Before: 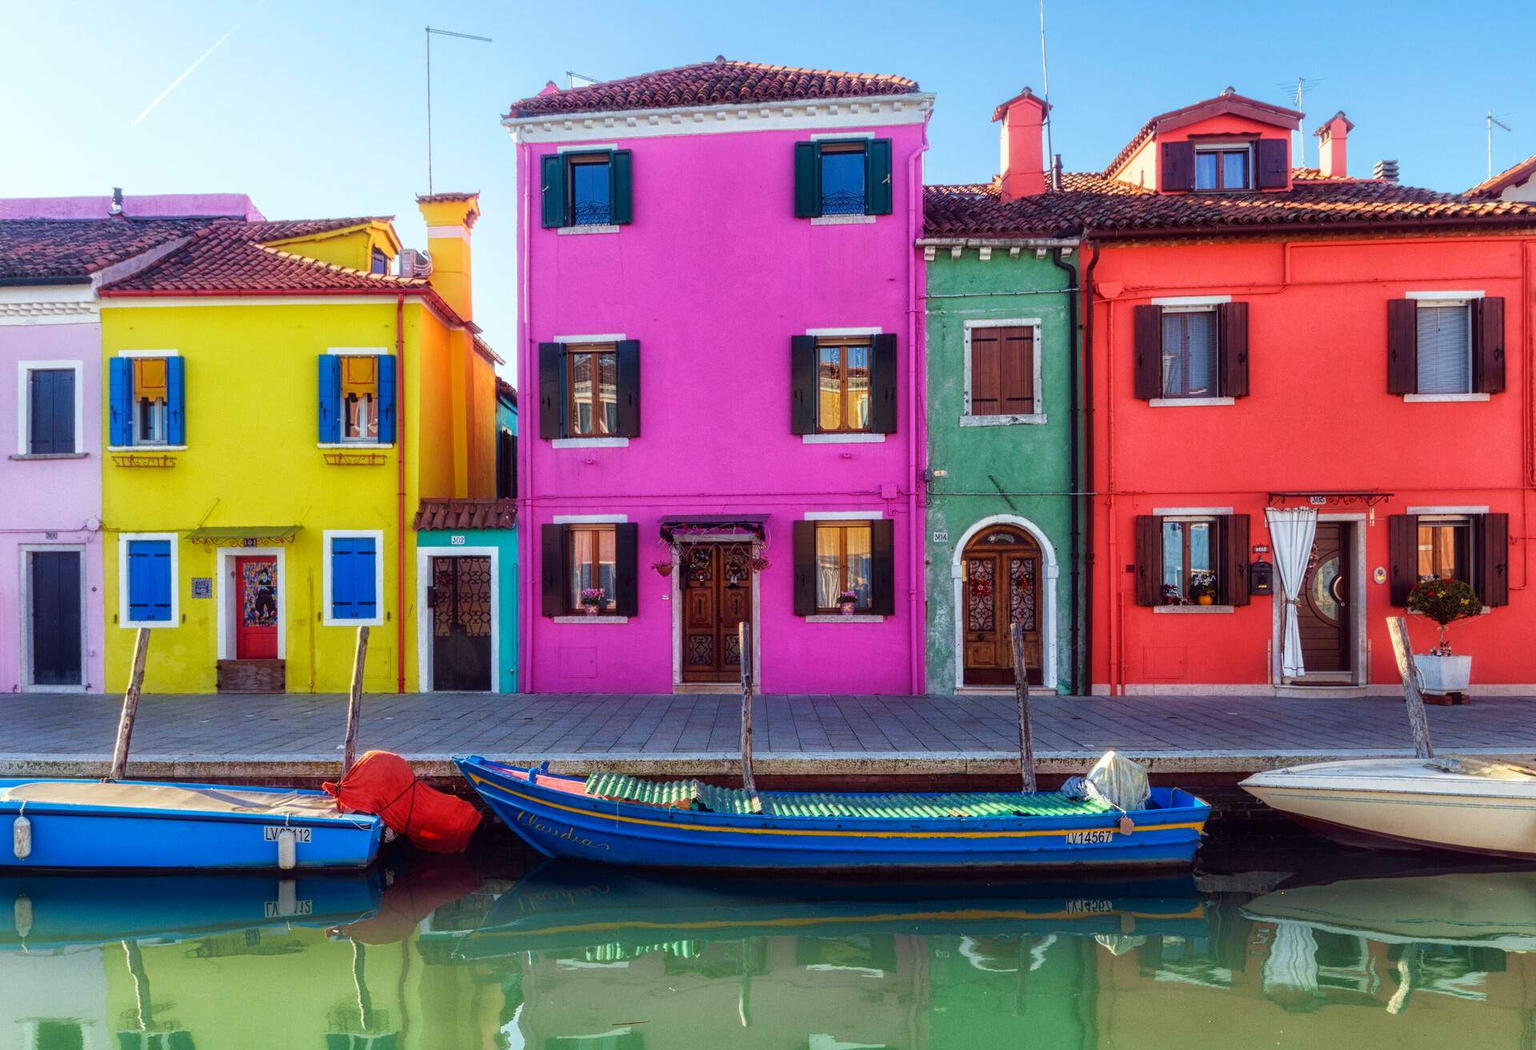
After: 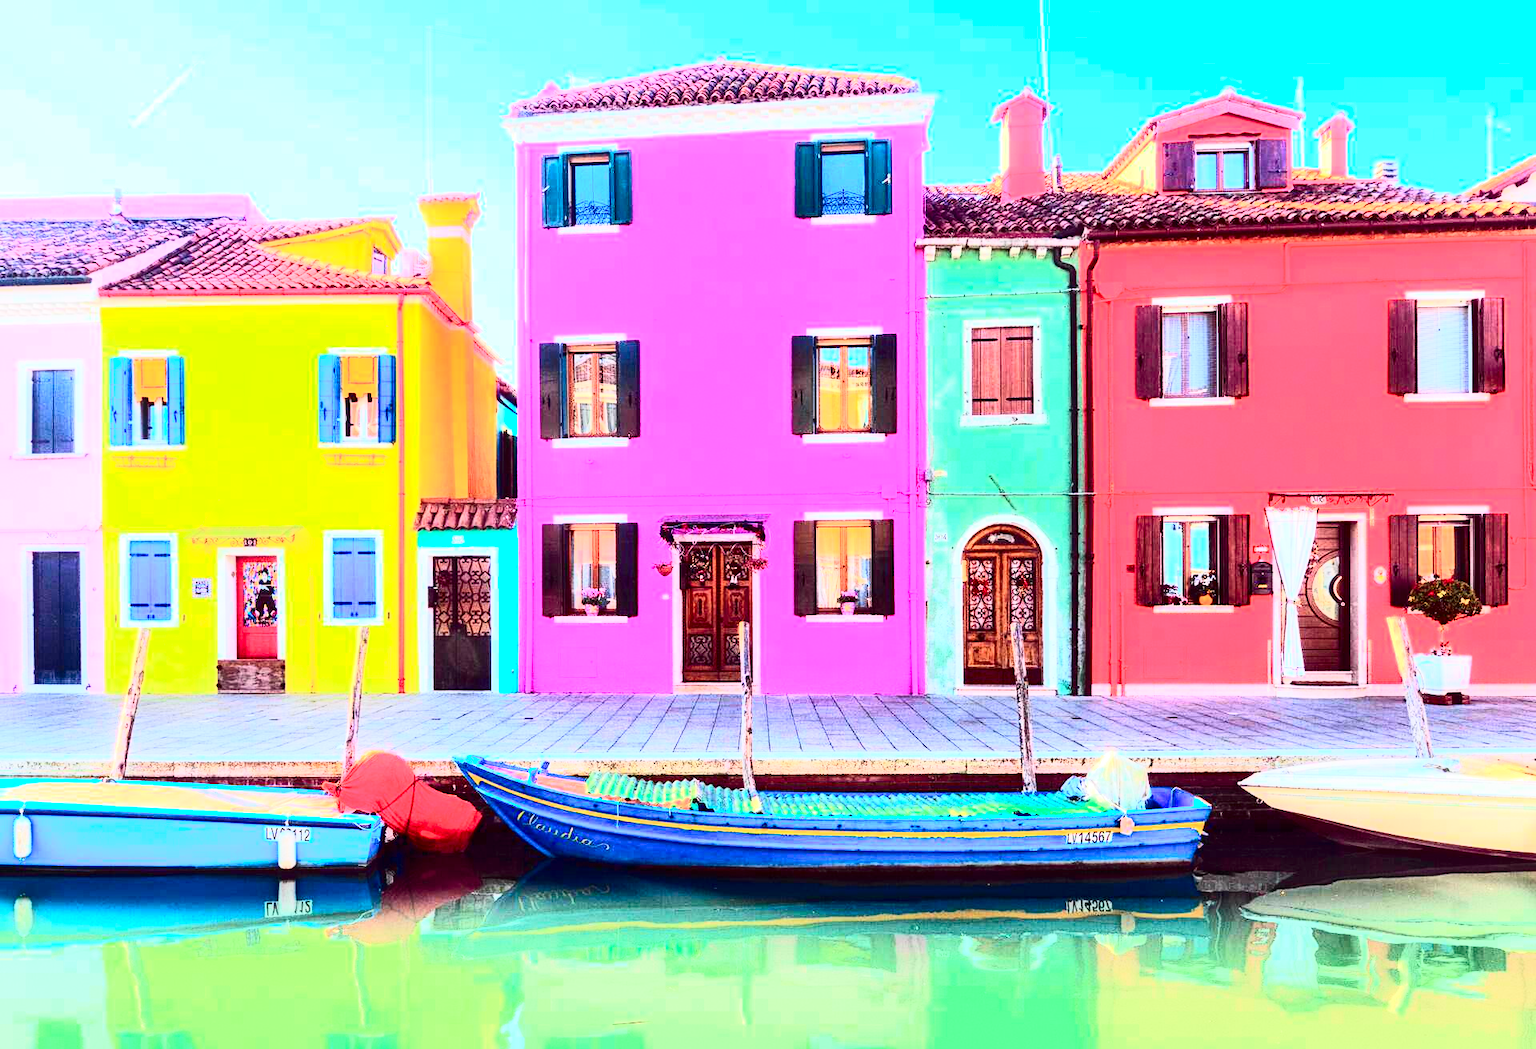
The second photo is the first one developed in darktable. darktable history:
tone curve: curves: ch0 [(0, 0.019) (0.066, 0.043) (0.189, 0.182) (0.368, 0.407) (0.501, 0.564) (0.677, 0.729) (0.851, 0.861) (0.997, 0.959)]; ch1 [(0, 0) (0.187, 0.121) (0.388, 0.346) (0.437, 0.409) (0.474, 0.472) (0.499, 0.501) (0.514, 0.515) (0.542, 0.557) (0.645, 0.686) (0.812, 0.856) (1, 1)]; ch2 [(0, 0) (0.246, 0.214) (0.421, 0.427) (0.459, 0.484) (0.5, 0.504) (0.518, 0.523) (0.529, 0.548) (0.56, 0.576) (0.607, 0.63) (0.744, 0.734) (0.867, 0.821) (0.993, 0.889)], color space Lab, independent channels, preserve colors none
contrast brightness saturation: contrast 0.621, brightness 0.335, saturation 0.143
exposure: exposure 1.495 EV, compensate exposure bias true, compensate highlight preservation false
local contrast: highlights 100%, shadows 103%, detail 120%, midtone range 0.2
